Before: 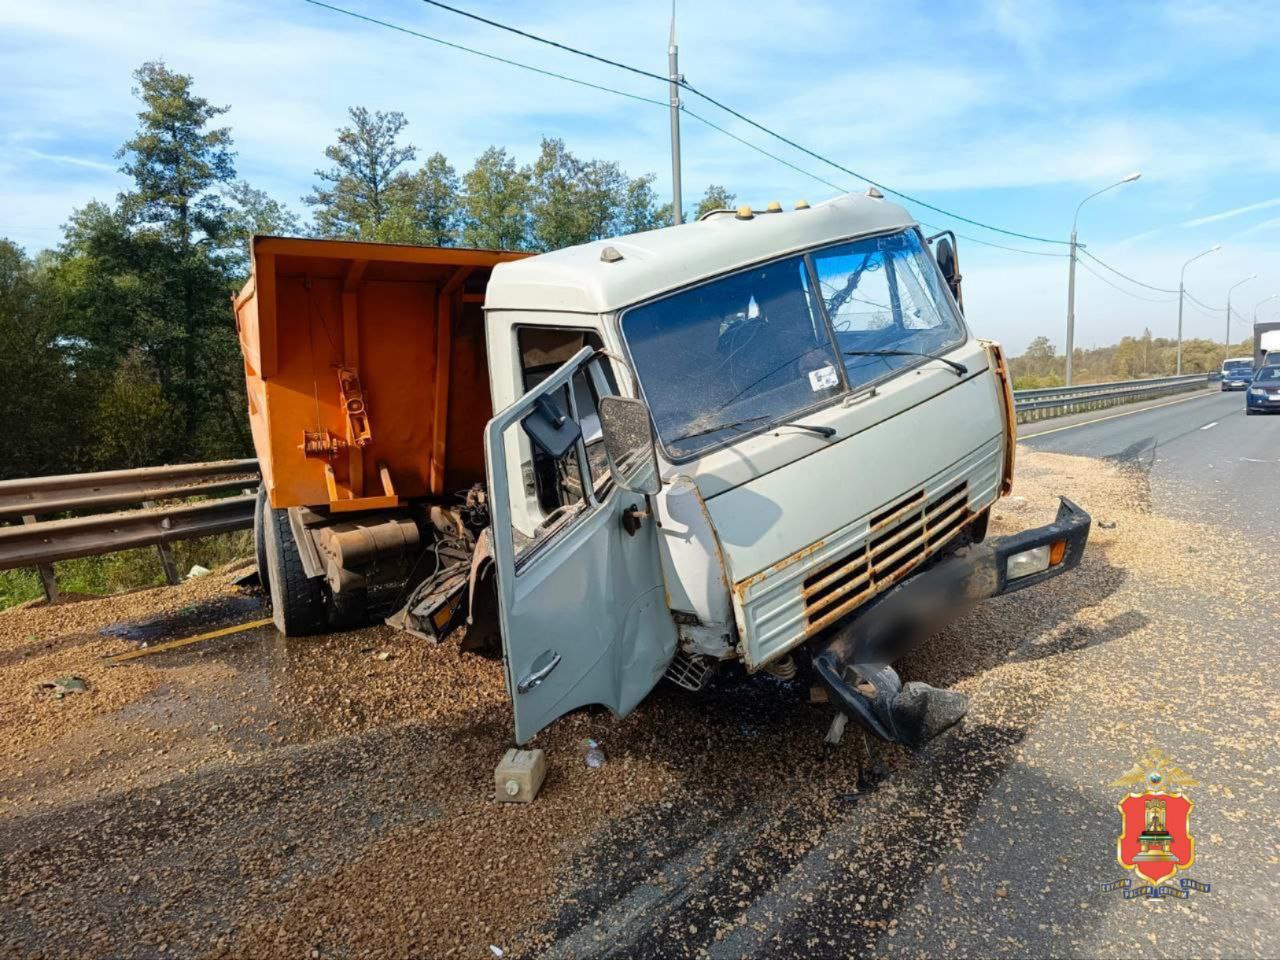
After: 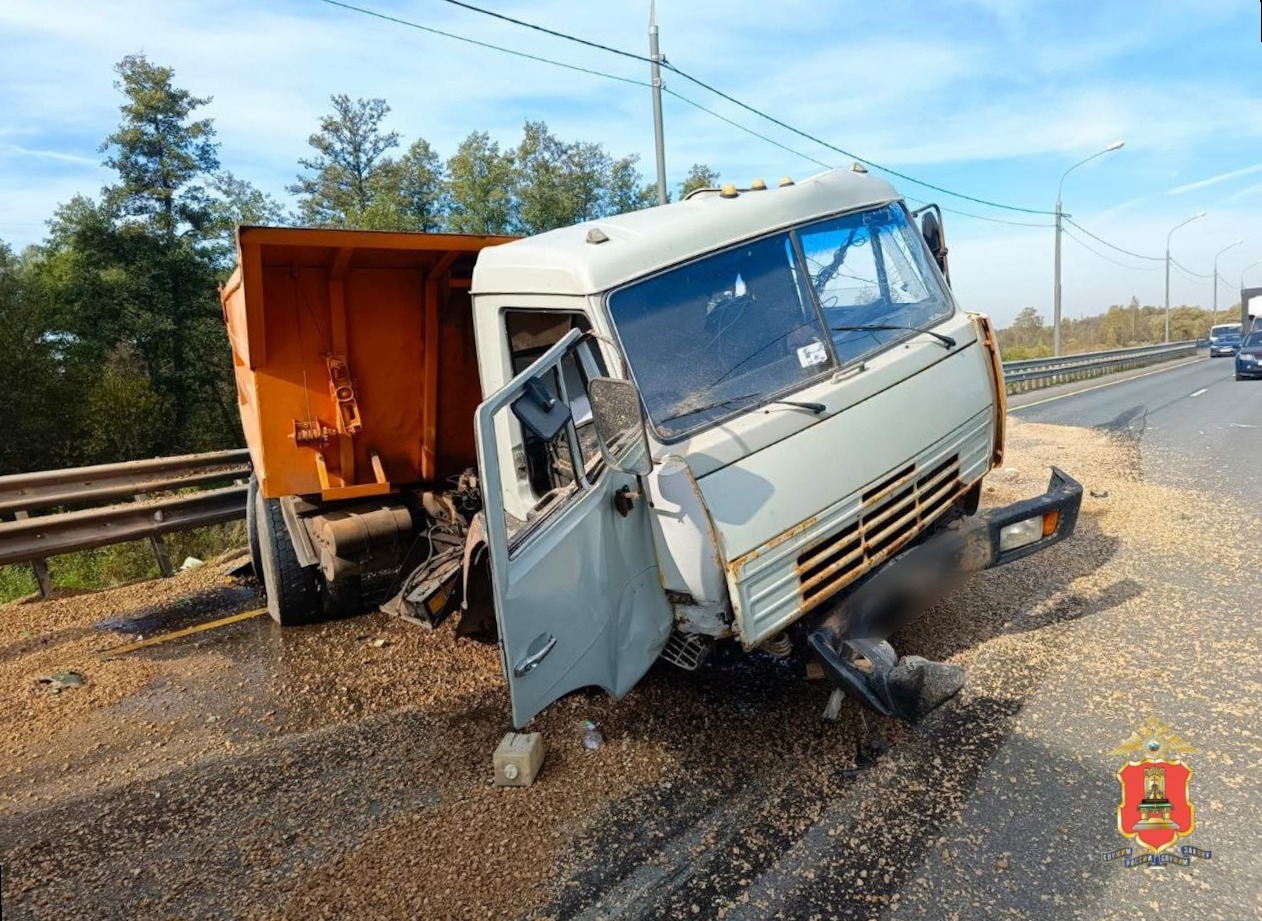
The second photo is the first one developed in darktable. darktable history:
white balance: emerald 1
rotate and perspective: rotation -1.42°, crop left 0.016, crop right 0.984, crop top 0.035, crop bottom 0.965
